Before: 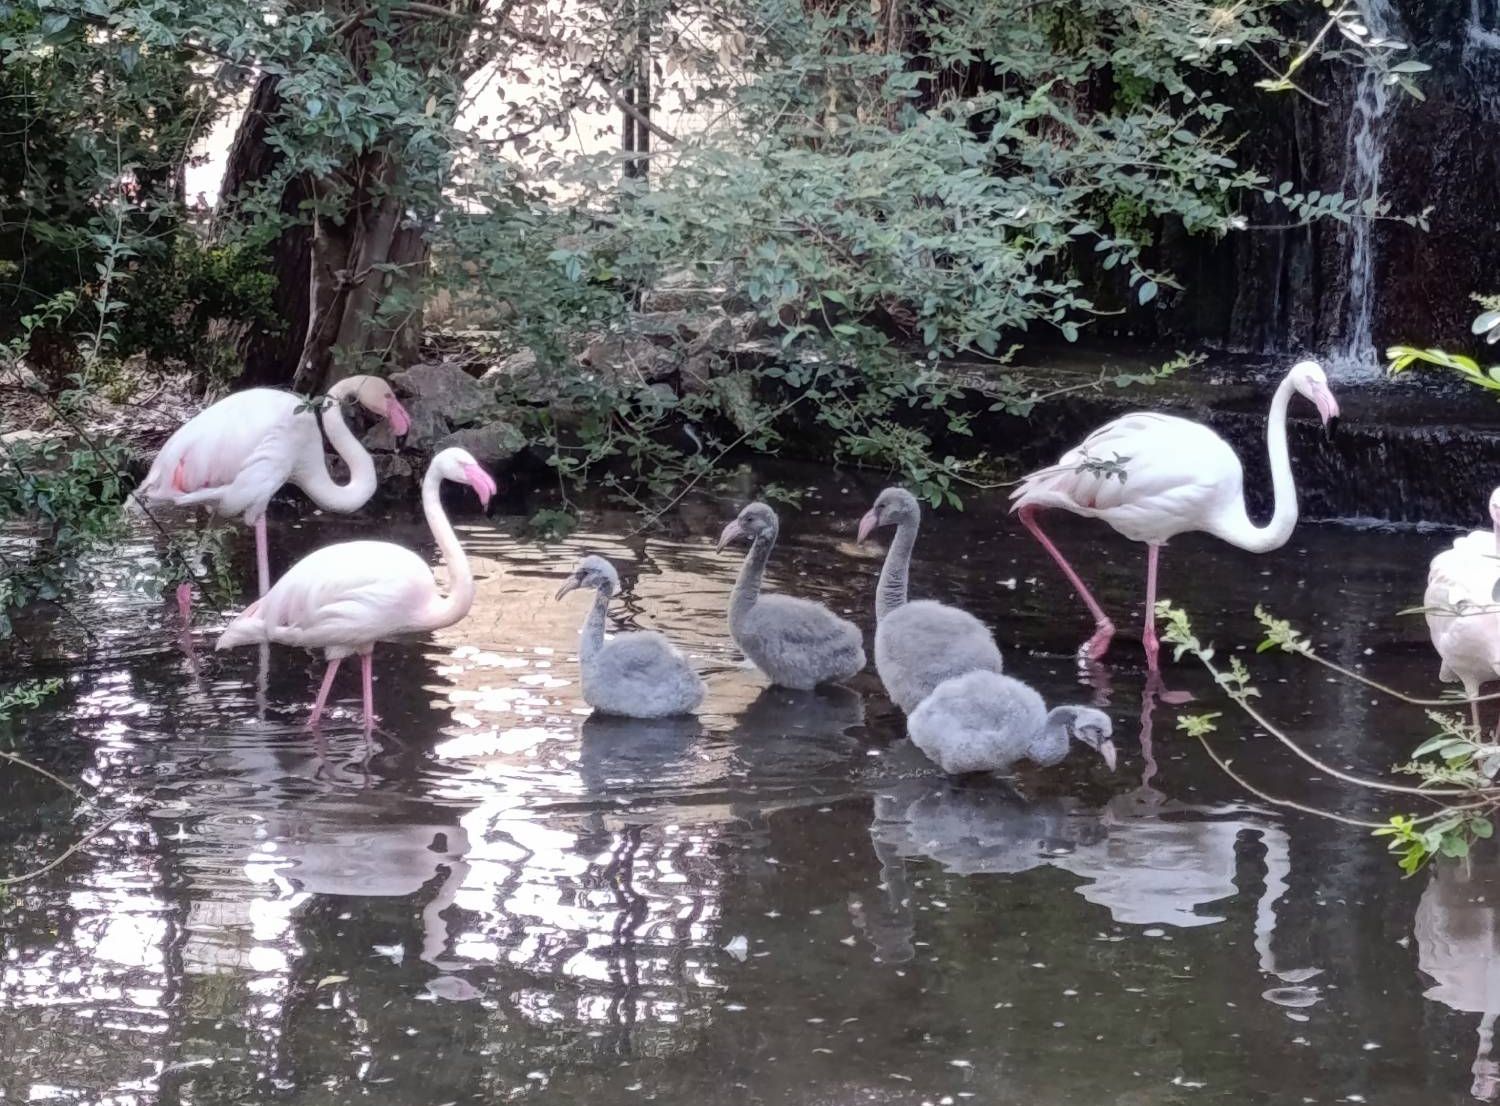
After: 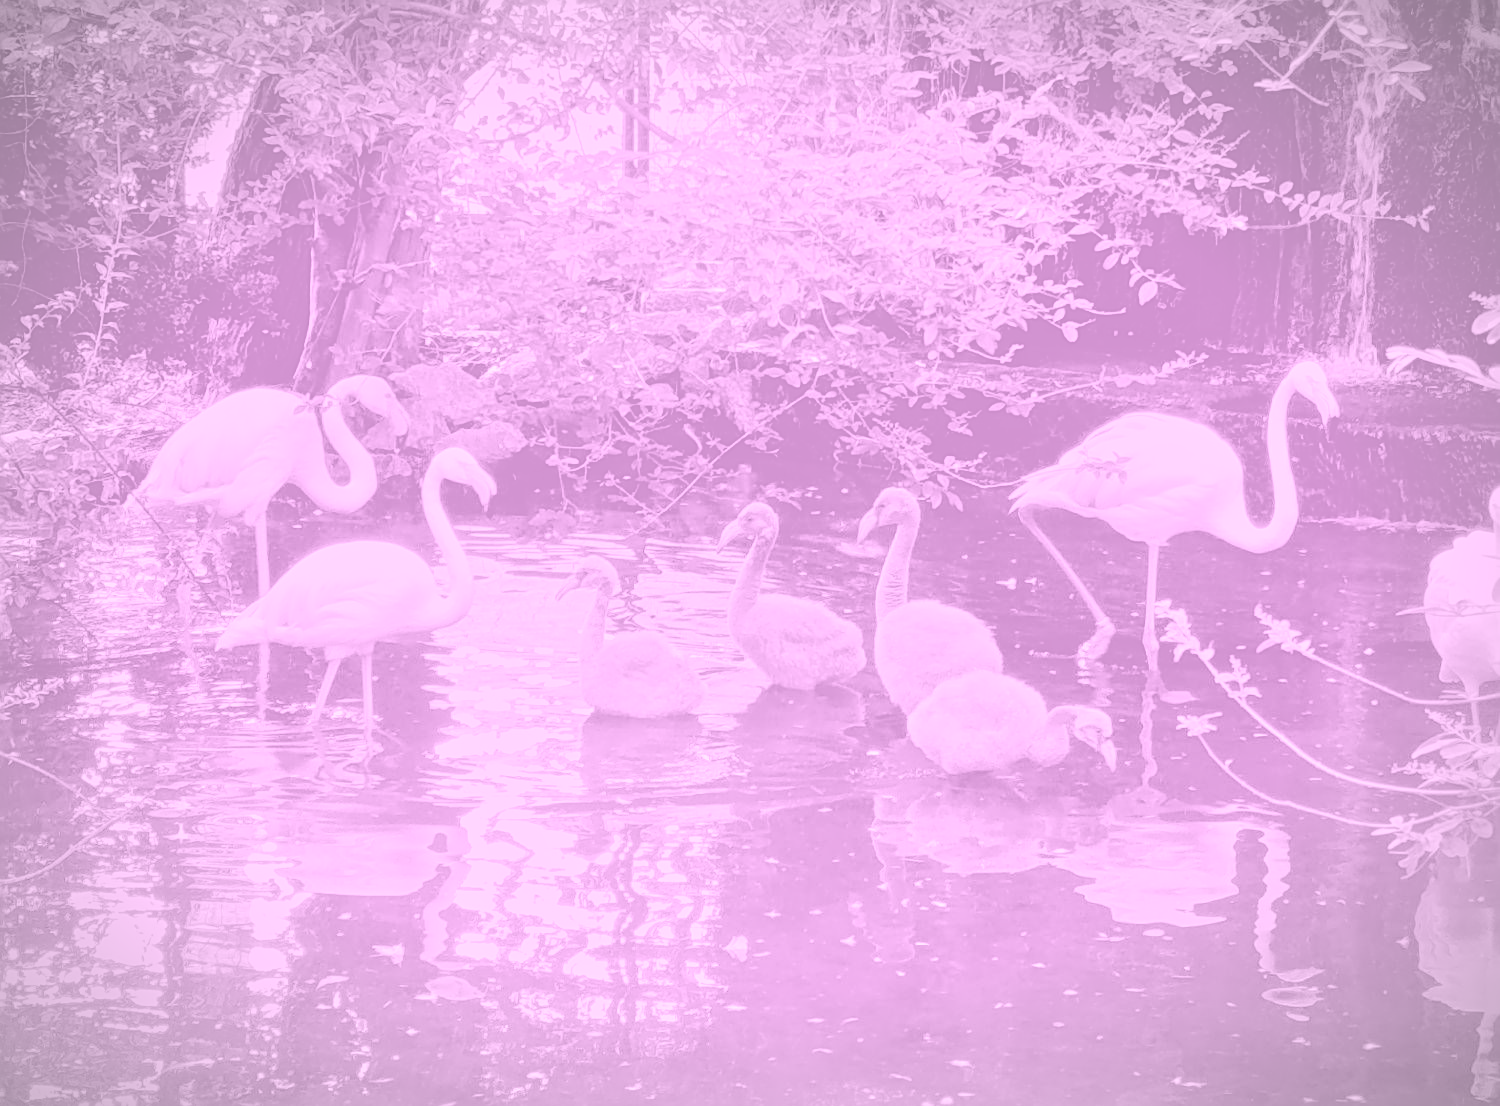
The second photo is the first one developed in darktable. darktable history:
color correction: highlights a* 4.02, highlights b* 4.98, shadows a* -7.55, shadows b* 4.98
exposure: exposure -1 EV, compensate highlight preservation false
vignetting: fall-off radius 60%, automatic ratio true
sharpen: amount 0.55
colorize: hue 331.2°, saturation 75%, source mix 30.28%, lightness 70.52%, version 1
tone equalizer: -7 EV 0.15 EV, -6 EV 0.6 EV, -5 EV 1.15 EV, -4 EV 1.33 EV, -3 EV 1.15 EV, -2 EV 0.6 EV, -1 EV 0.15 EV, mask exposure compensation -0.5 EV
